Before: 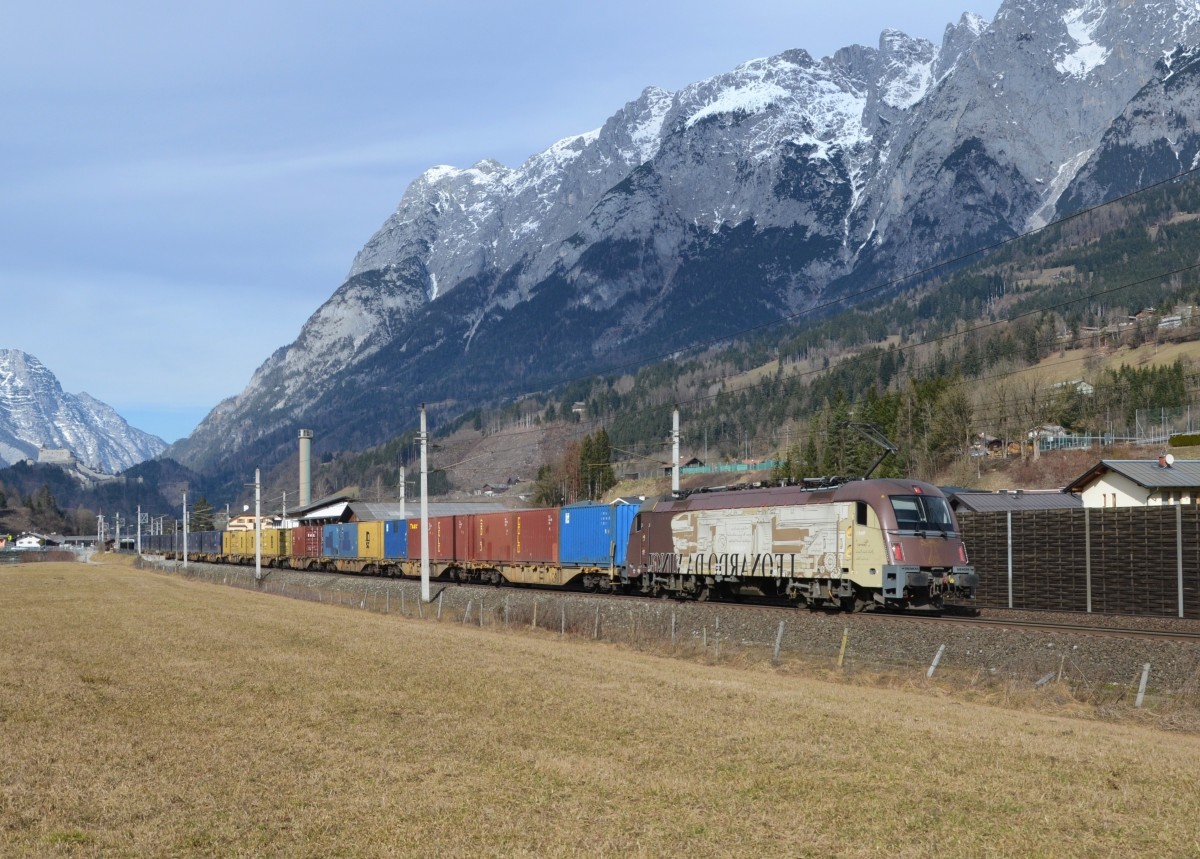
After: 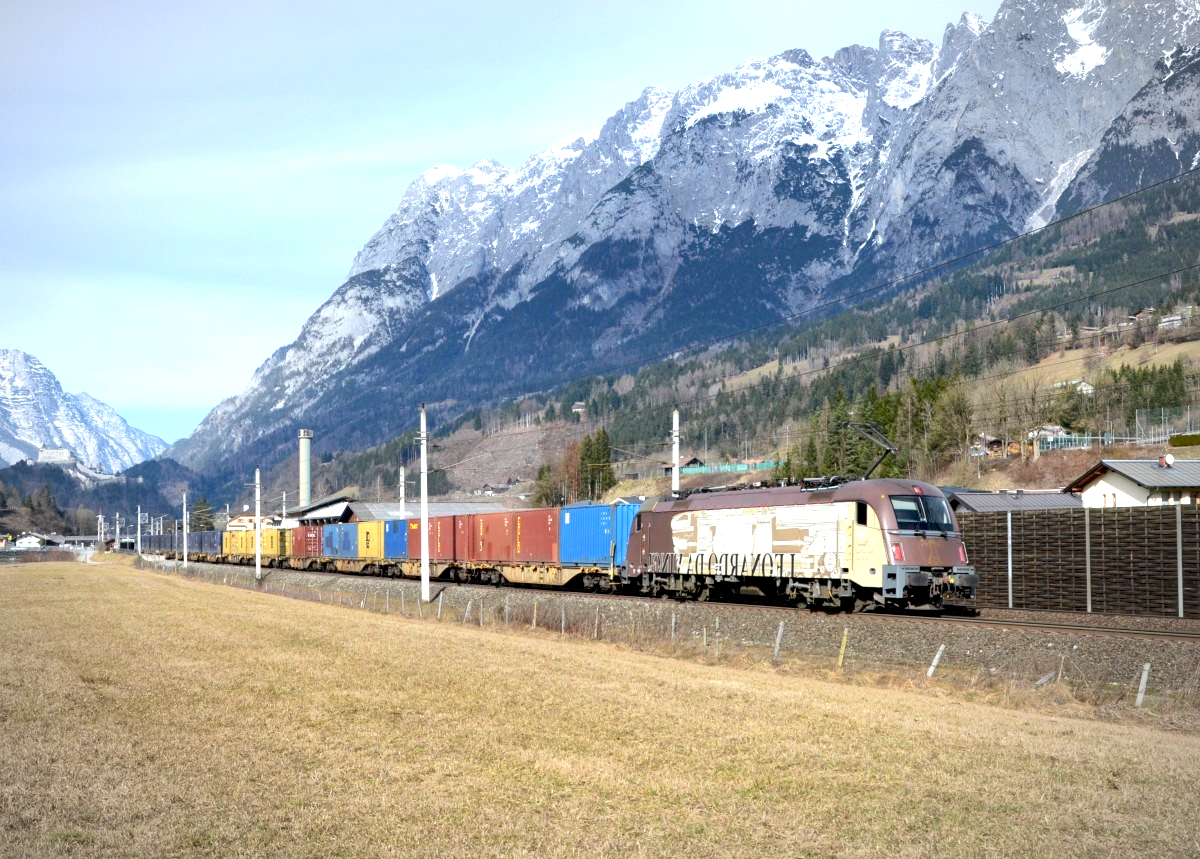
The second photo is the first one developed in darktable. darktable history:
vignetting: fall-off radius 70%, automatic ratio true
exposure: black level correction 0.008, exposure 0.979 EV, compensate highlight preservation false
